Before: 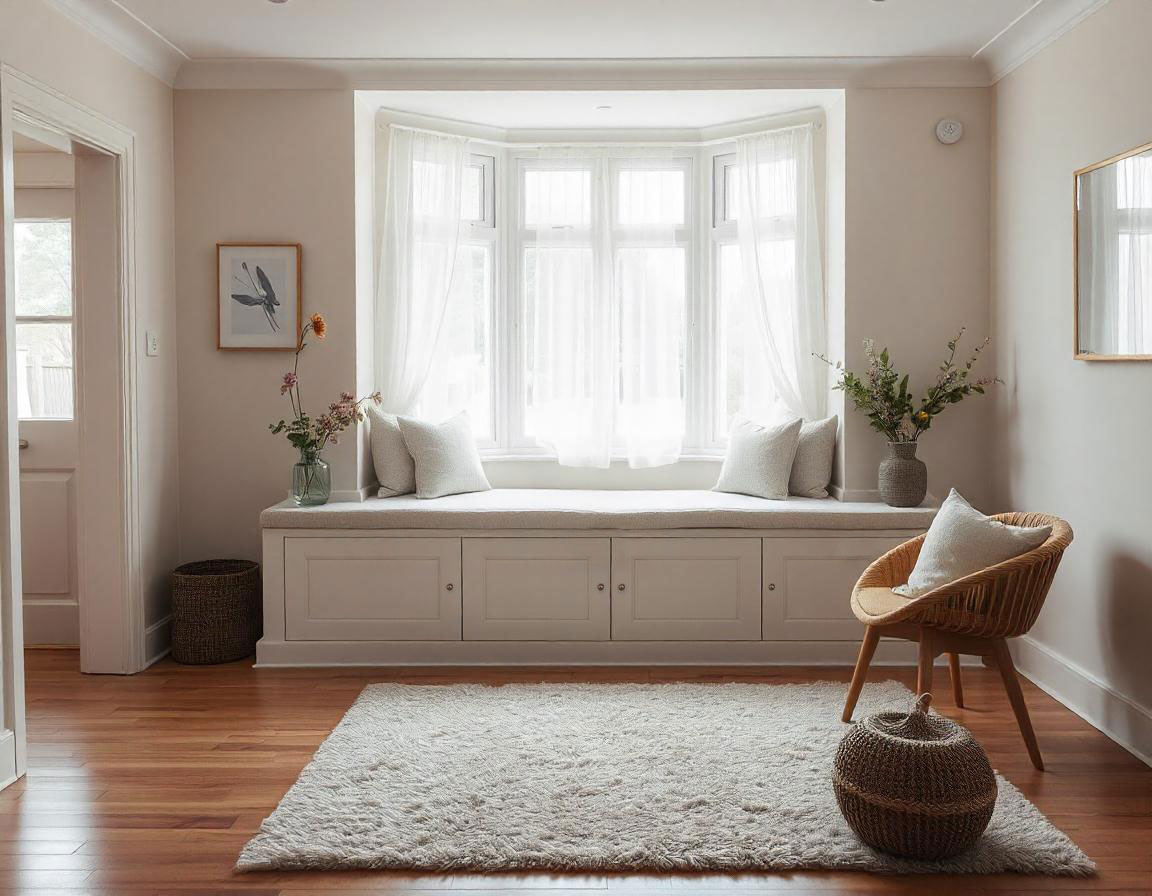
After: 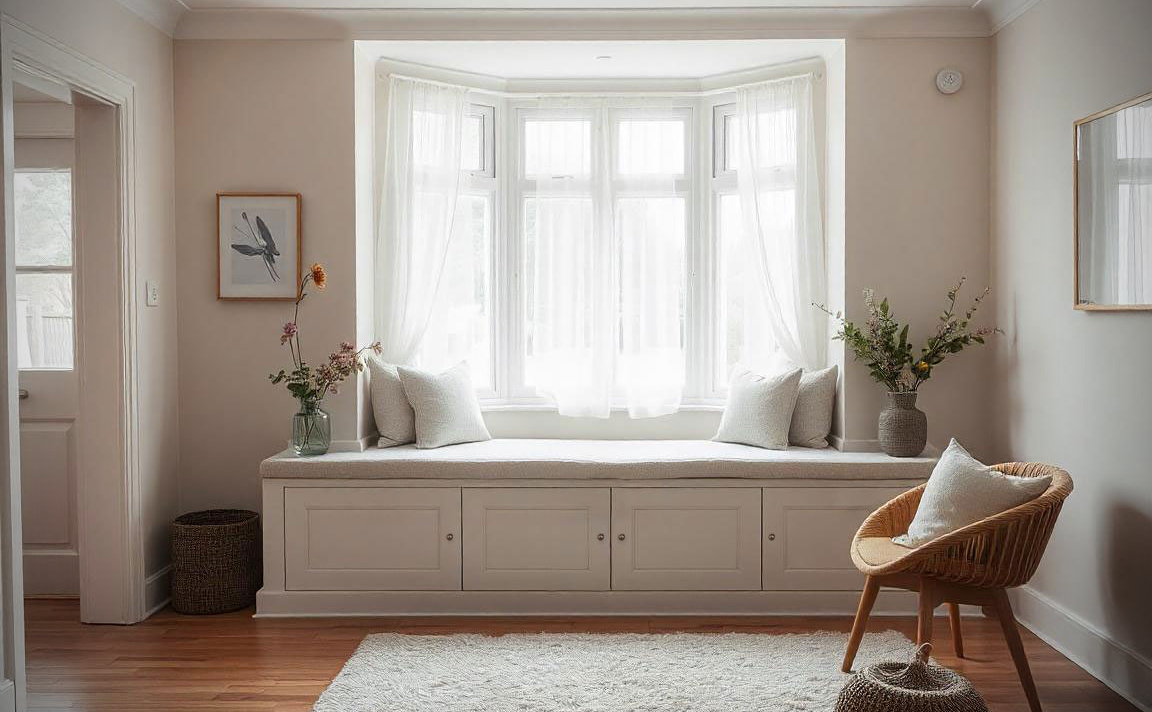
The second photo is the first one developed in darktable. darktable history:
crop and rotate: top 5.653%, bottom 14.834%
vignetting: brightness -0.822
contrast equalizer: y [[0.5 ×4, 0.483, 0.43], [0.5 ×6], [0.5 ×6], [0 ×6], [0 ×6]], mix -0.992
